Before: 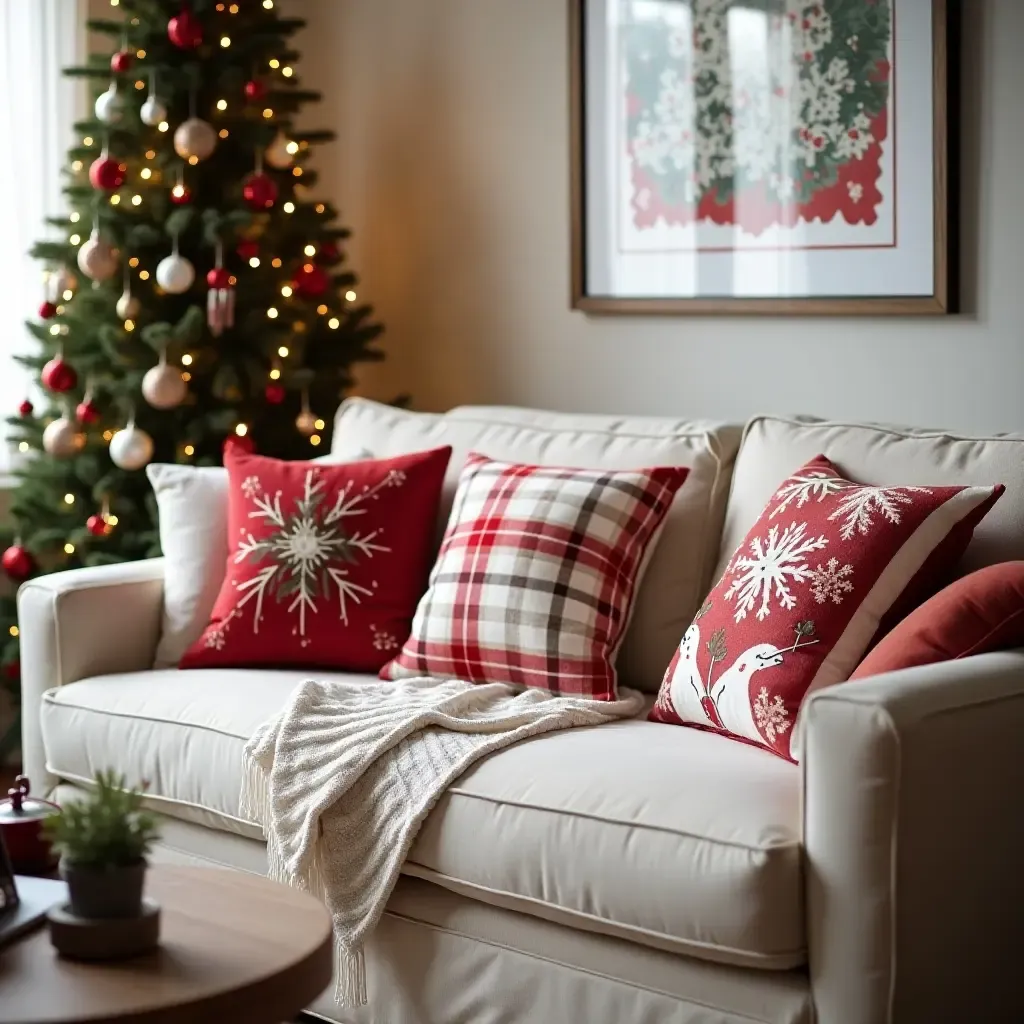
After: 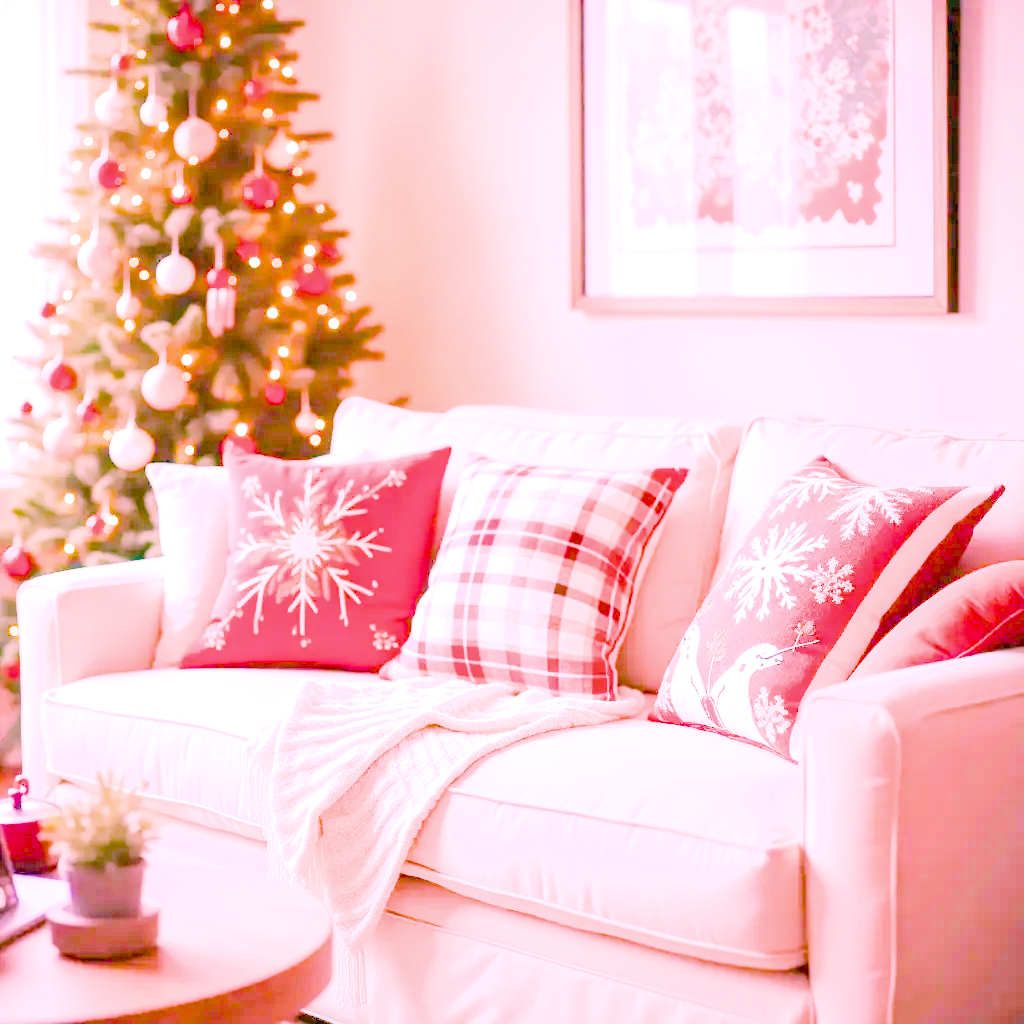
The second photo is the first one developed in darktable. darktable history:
local contrast: on, module defaults
color balance rgb: perceptual saturation grading › global saturation 30%, global vibrance 20%
exposure: black level correction 0, exposure 1.5 EV, compensate exposure bias true, compensate highlight preservation false
filmic rgb: black relative exposure -5 EV, hardness 2.88, contrast 1.3
highlight reconstruction: on, module defaults
white balance: red 1.932, blue 1.486, emerald 1
